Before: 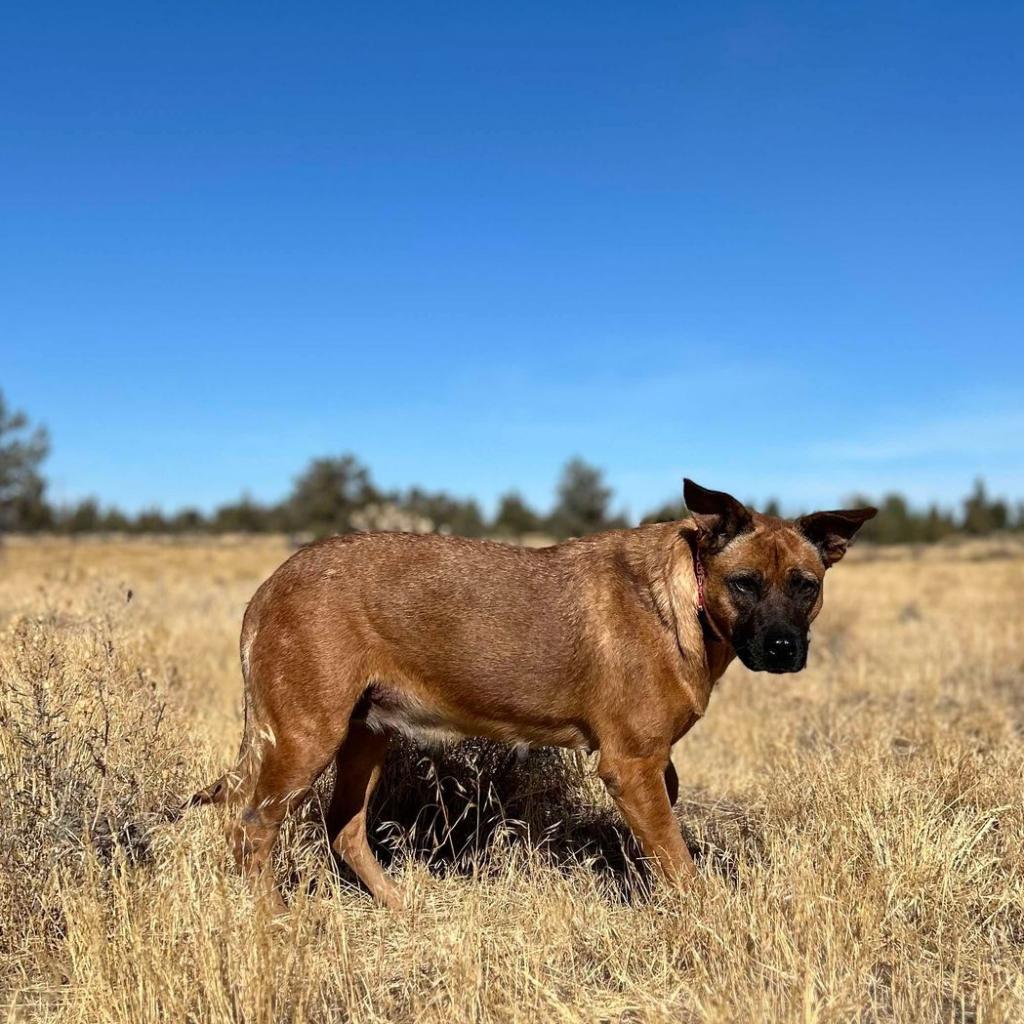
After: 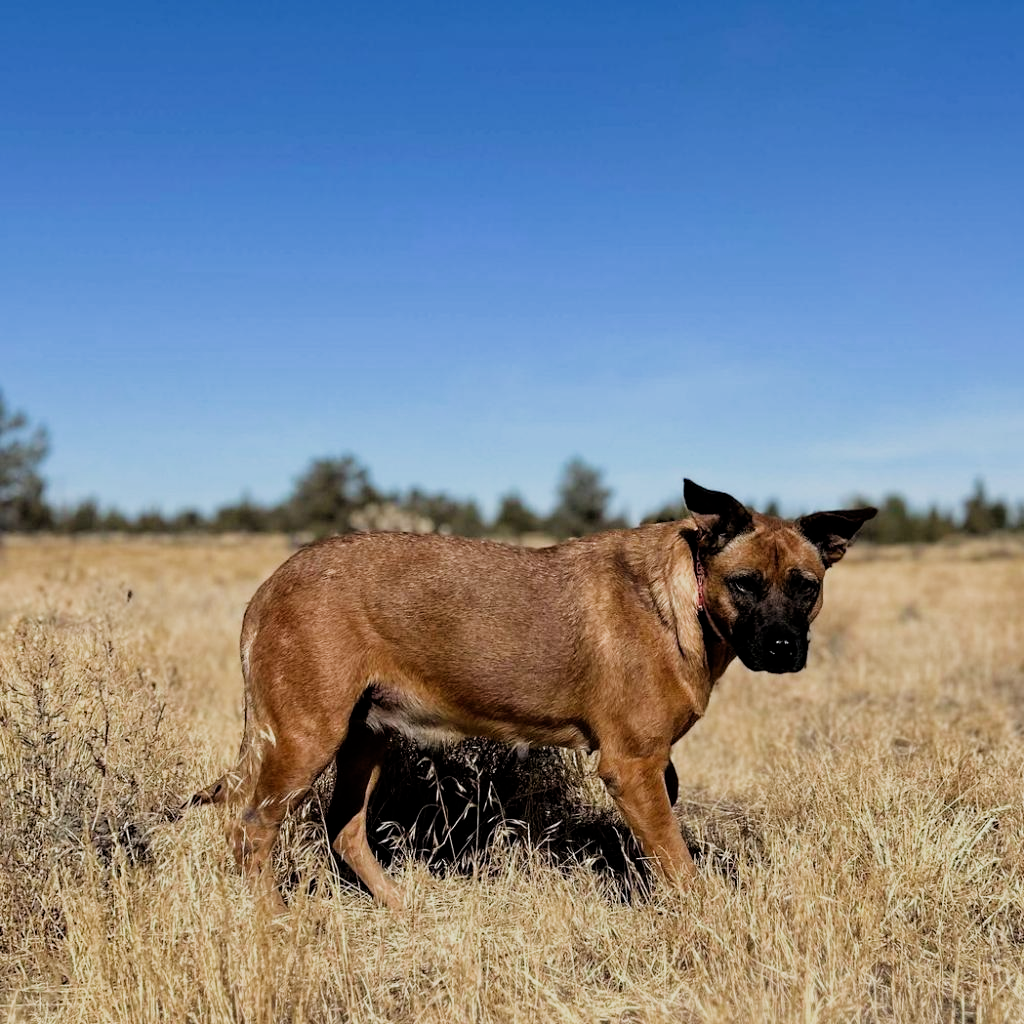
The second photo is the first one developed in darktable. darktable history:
filmic rgb: black relative exposure -7.76 EV, white relative exposure 4.37 EV, hardness 3.76, latitude 49.79%, contrast 1.1, preserve chrominance RGB euclidean norm (legacy), color science v4 (2020)
sharpen: radius 5.309, amount 0.309, threshold 26.704
